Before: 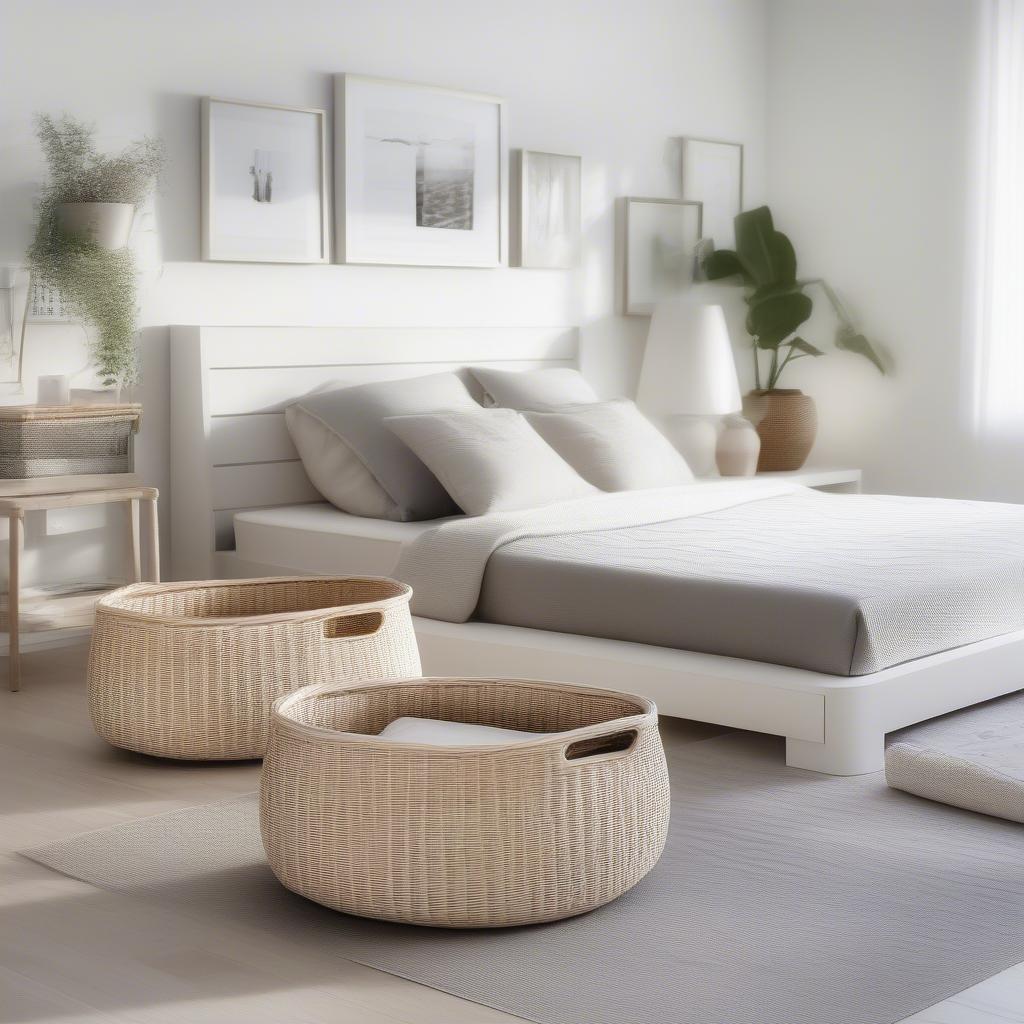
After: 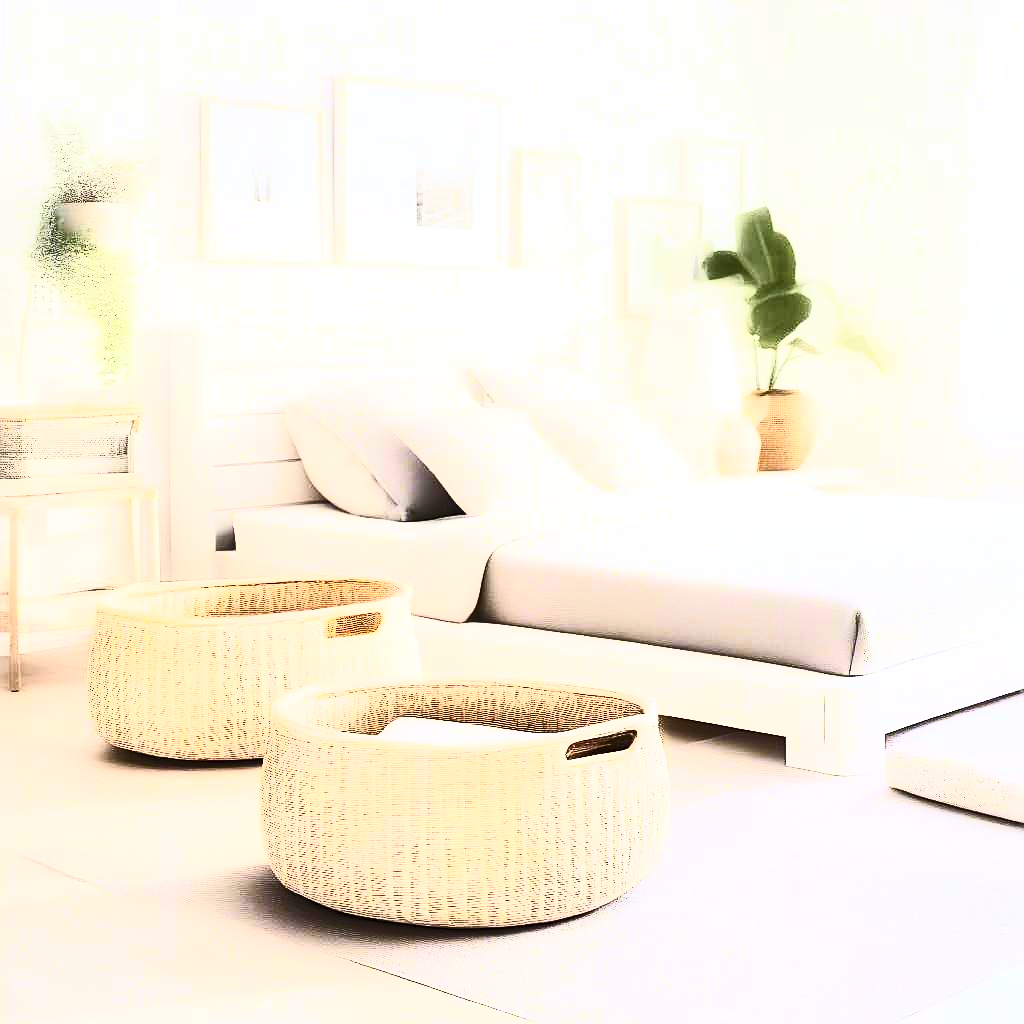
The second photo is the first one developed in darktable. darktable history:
sharpen: on, module defaults
tone equalizer: -7 EV 0.157 EV, -6 EV 0.61 EV, -5 EV 1.19 EV, -4 EV 1.35 EV, -3 EV 1.12 EV, -2 EV 0.6 EV, -1 EV 0.156 EV, edges refinement/feathering 500, mask exposure compensation -1.57 EV, preserve details no
contrast brightness saturation: contrast 0.841, brightness 0.582, saturation 0.576
